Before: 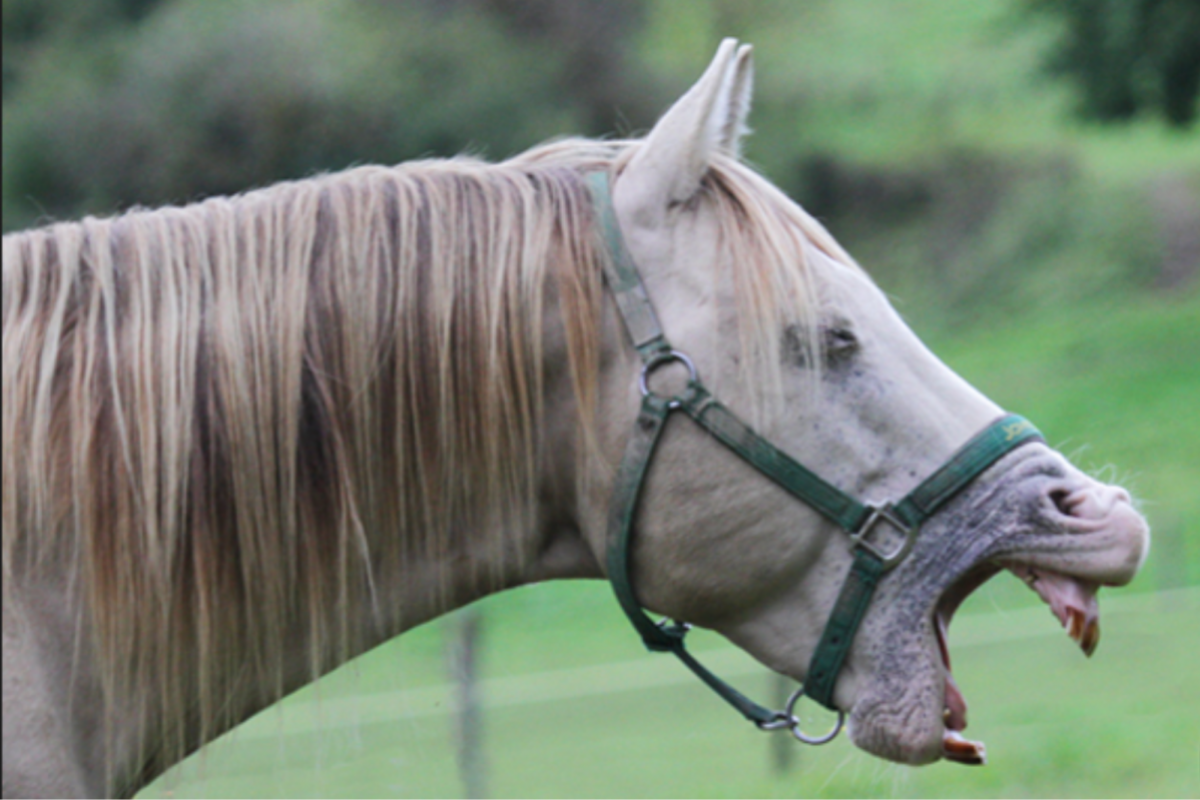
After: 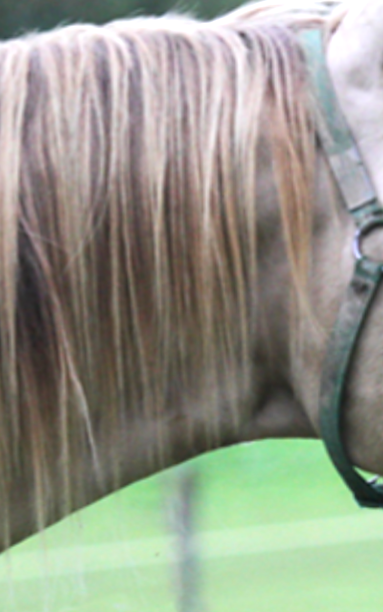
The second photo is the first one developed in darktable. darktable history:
crop and rotate: left 21.77%, top 18.528%, right 44.676%, bottom 2.997%
rotate and perspective: rotation 0.074°, lens shift (vertical) 0.096, lens shift (horizontal) -0.041, crop left 0.043, crop right 0.952, crop top 0.024, crop bottom 0.979
sharpen: radius 1.559, amount 0.373, threshold 1.271
exposure: black level correction 0, exposure 0.7 EV, compensate exposure bias true, compensate highlight preservation false
